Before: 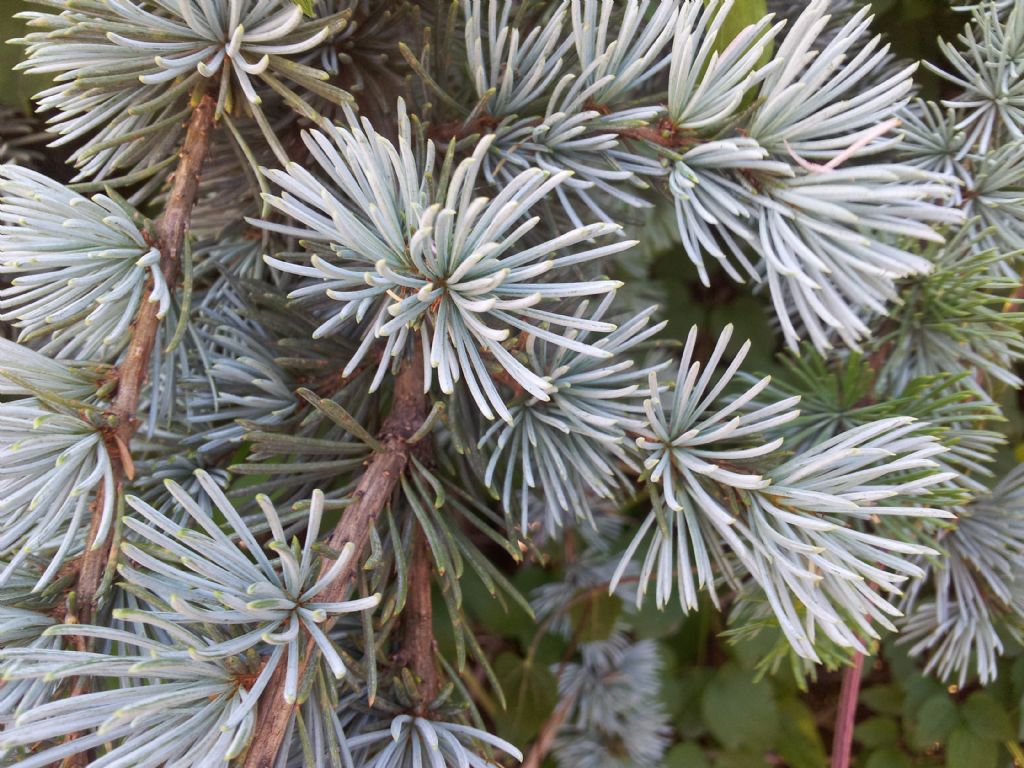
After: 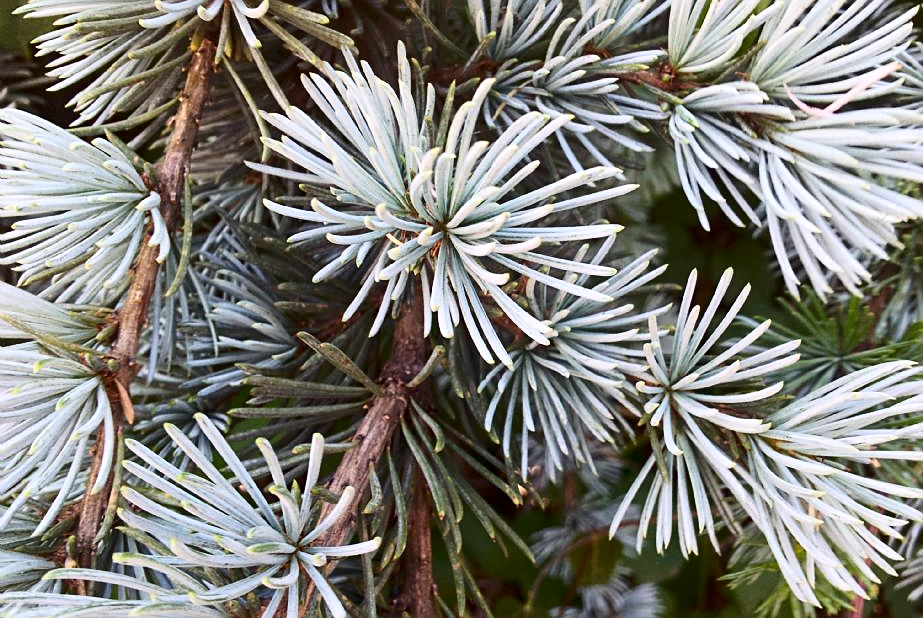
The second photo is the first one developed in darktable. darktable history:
contrast brightness saturation: contrast 0.294
sharpen: on, module defaults
color balance rgb: linear chroma grading › global chroma 8.931%, perceptual saturation grading › global saturation 0.749%, global vibrance 15.115%
crop: top 7.416%, right 9.77%, bottom 12.003%
